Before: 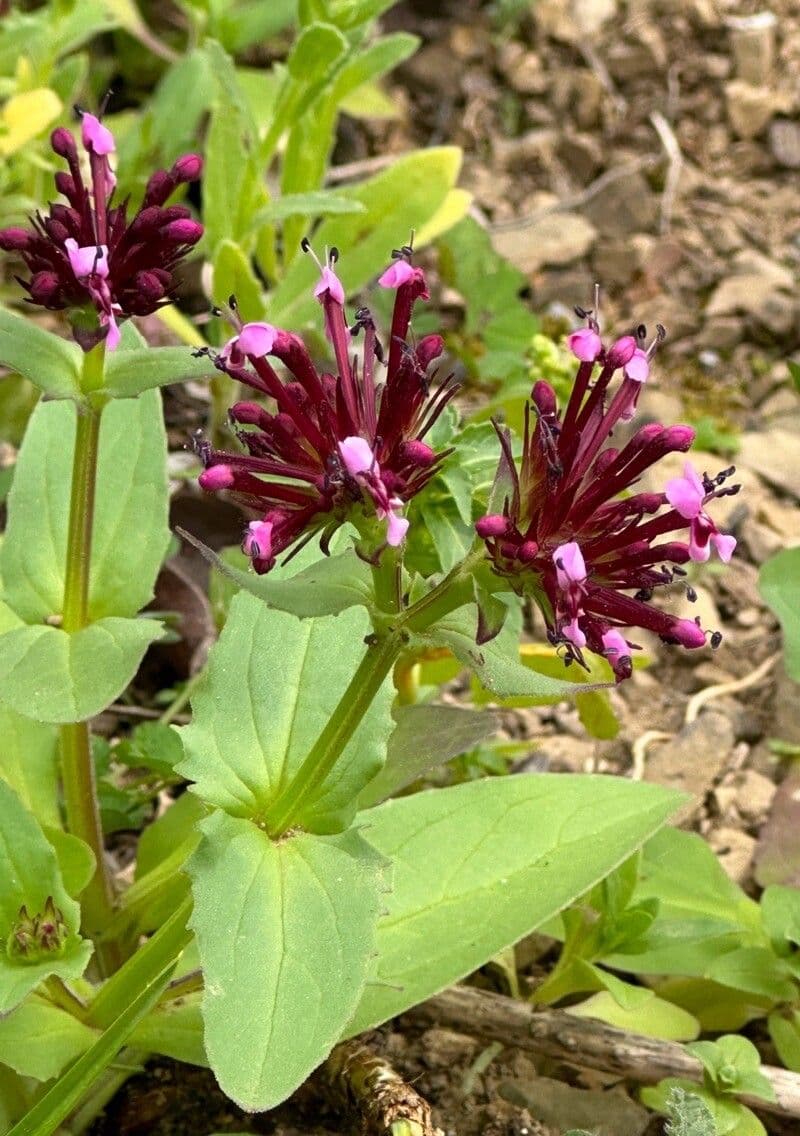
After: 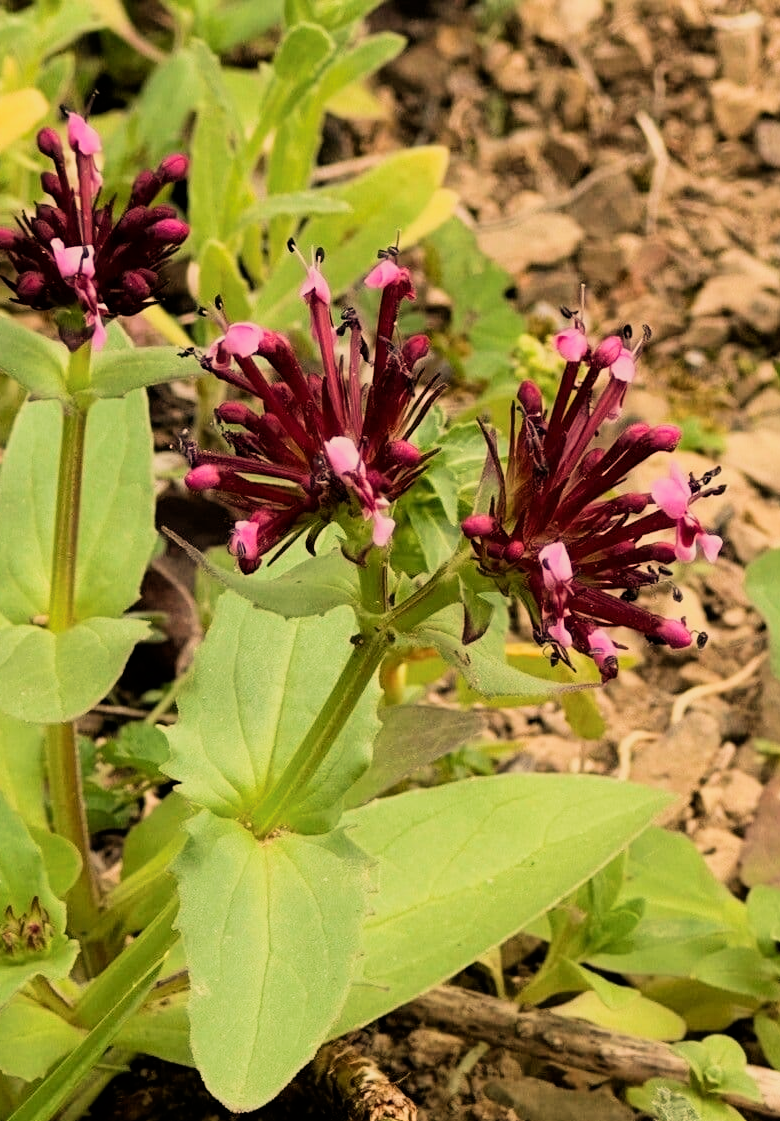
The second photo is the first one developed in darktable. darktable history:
crop and rotate: left 1.774%, right 0.633%, bottom 1.28%
white balance: red 1.138, green 0.996, blue 0.812
filmic rgb: black relative exposure -7.65 EV, white relative exposure 4.56 EV, hardness 3.61, contrast 1.25
